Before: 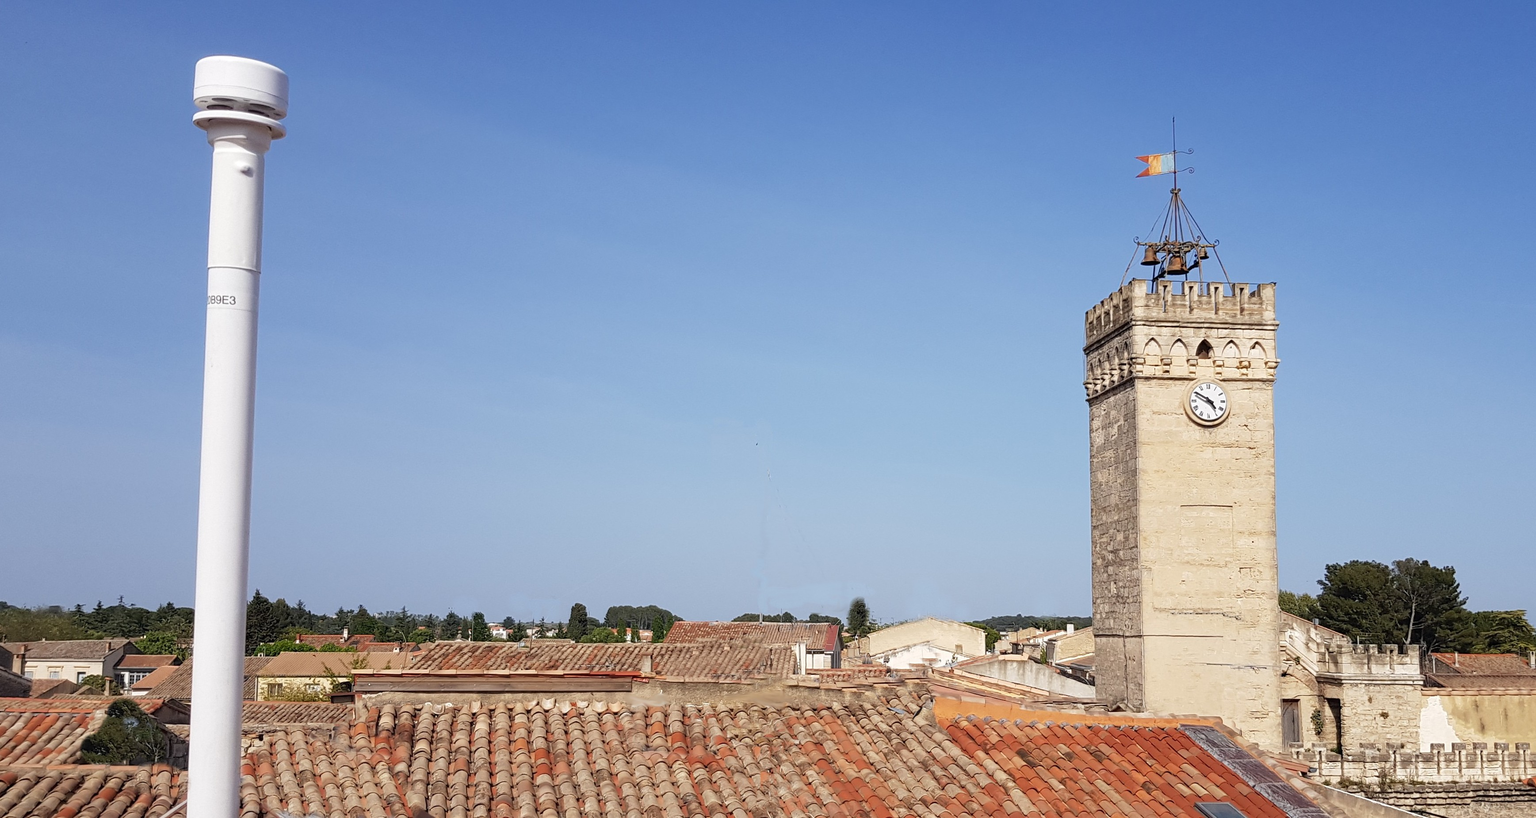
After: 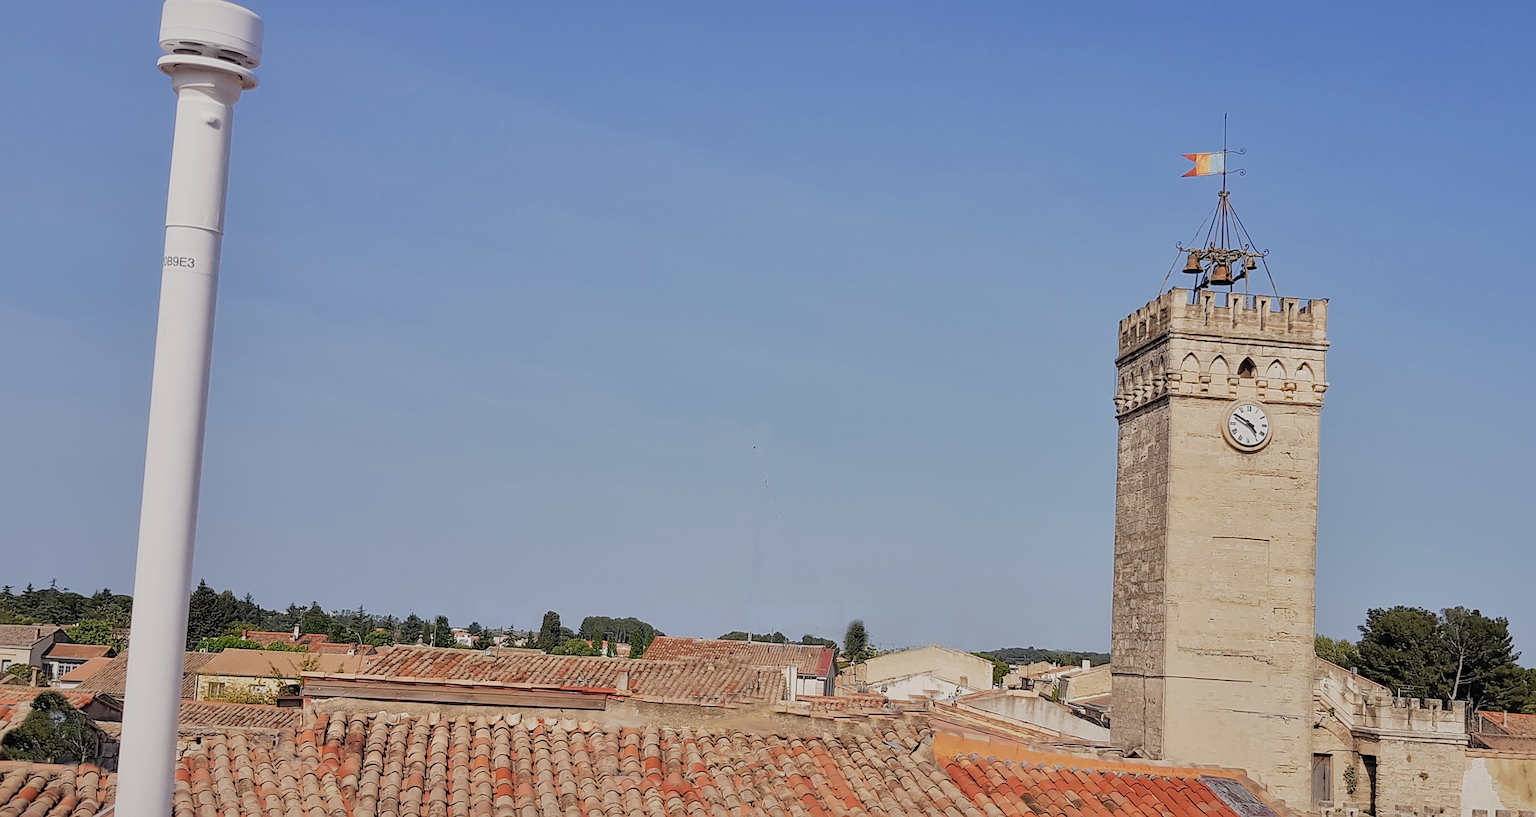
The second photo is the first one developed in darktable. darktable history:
exposure: exposure 0.299 EV, compensate highlight preservation false
sharpen: on, module defaults
crop and rotate: angle -2.8°
shadows and highlights: shadows 39.62, highlights -60.09
color balance rgb: highlights gain › chroma 0.785%, highlights gain › hue 57.53°, perceptual saturation grading › global saturation 0.717%
tone equalizer: edges refinement/feathering 500, mask exposure compensation -1.57 EV, preserve details no
filmic rgb: black relative exposure -7.65 EV, white relative exposure 4.56 EV, hardness 3.61
